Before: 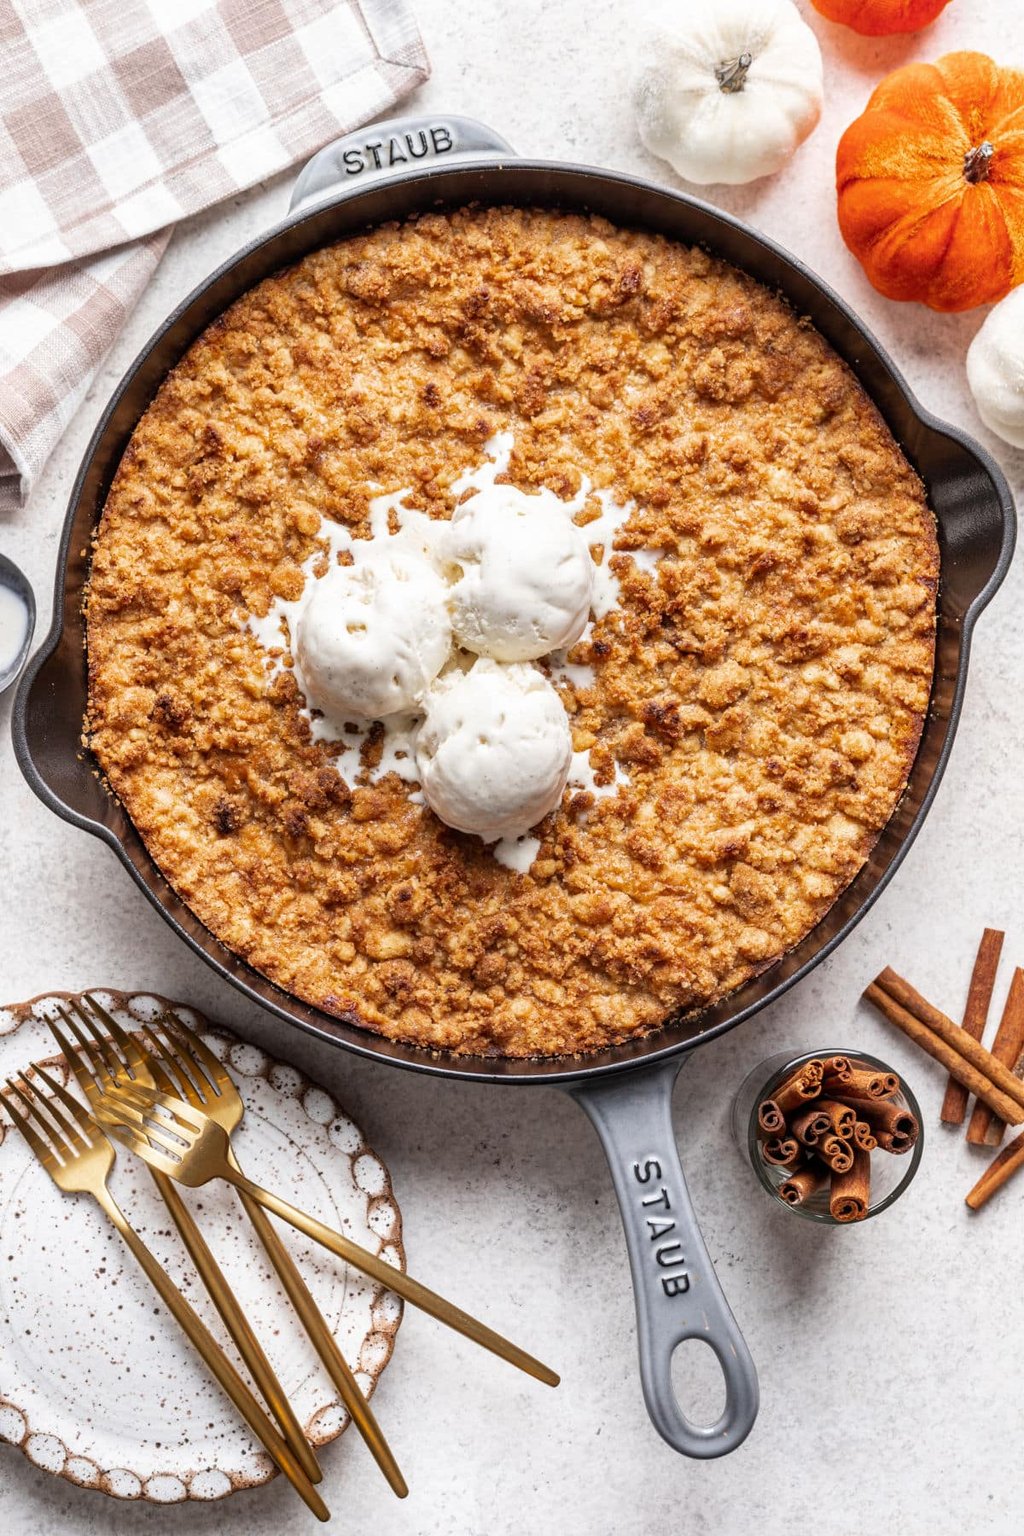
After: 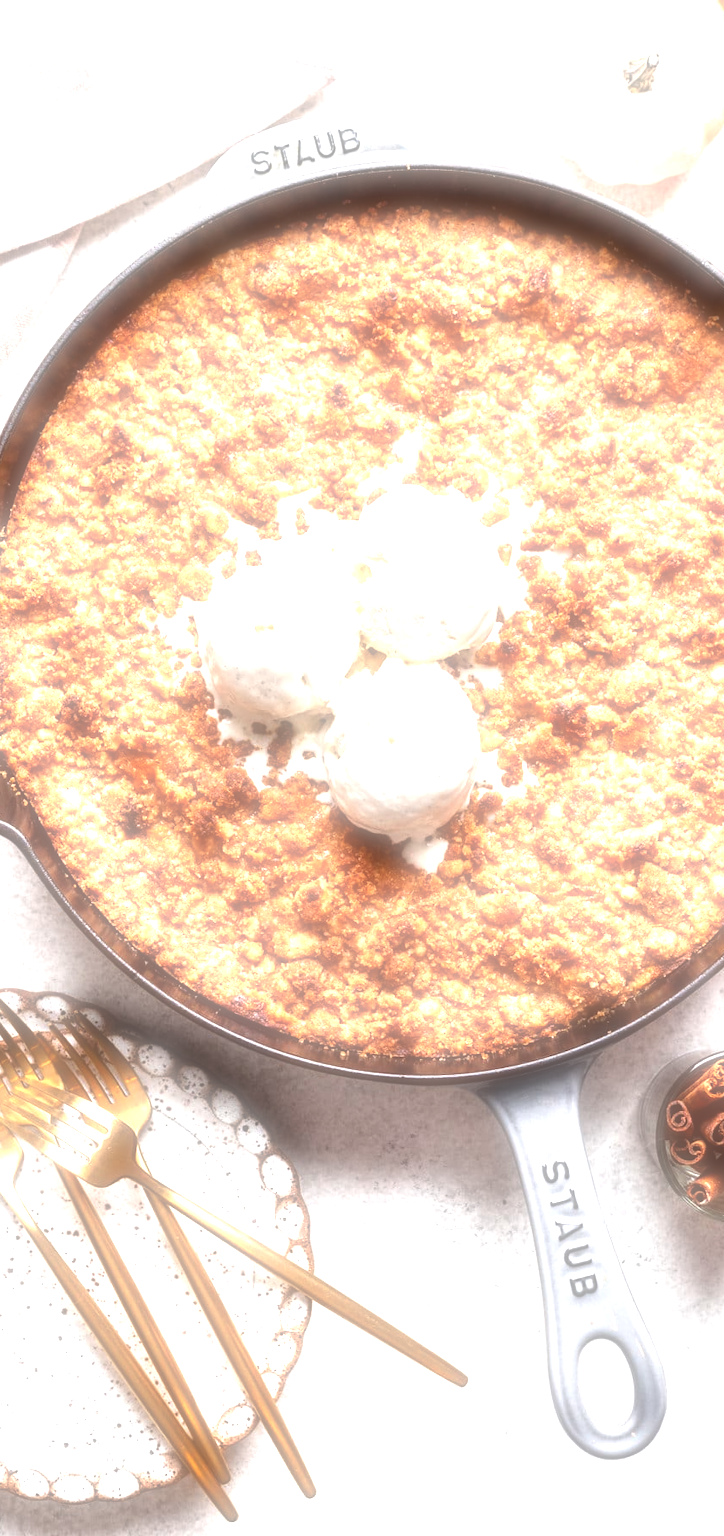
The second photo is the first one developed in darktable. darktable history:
crop and rotate: left 9.061%, right 20.142%
exposure: black level correction 0.001, exposure 1.646 EV, compensate exposure bias true, compensate highlight preservation false
soften: on, module defaults
